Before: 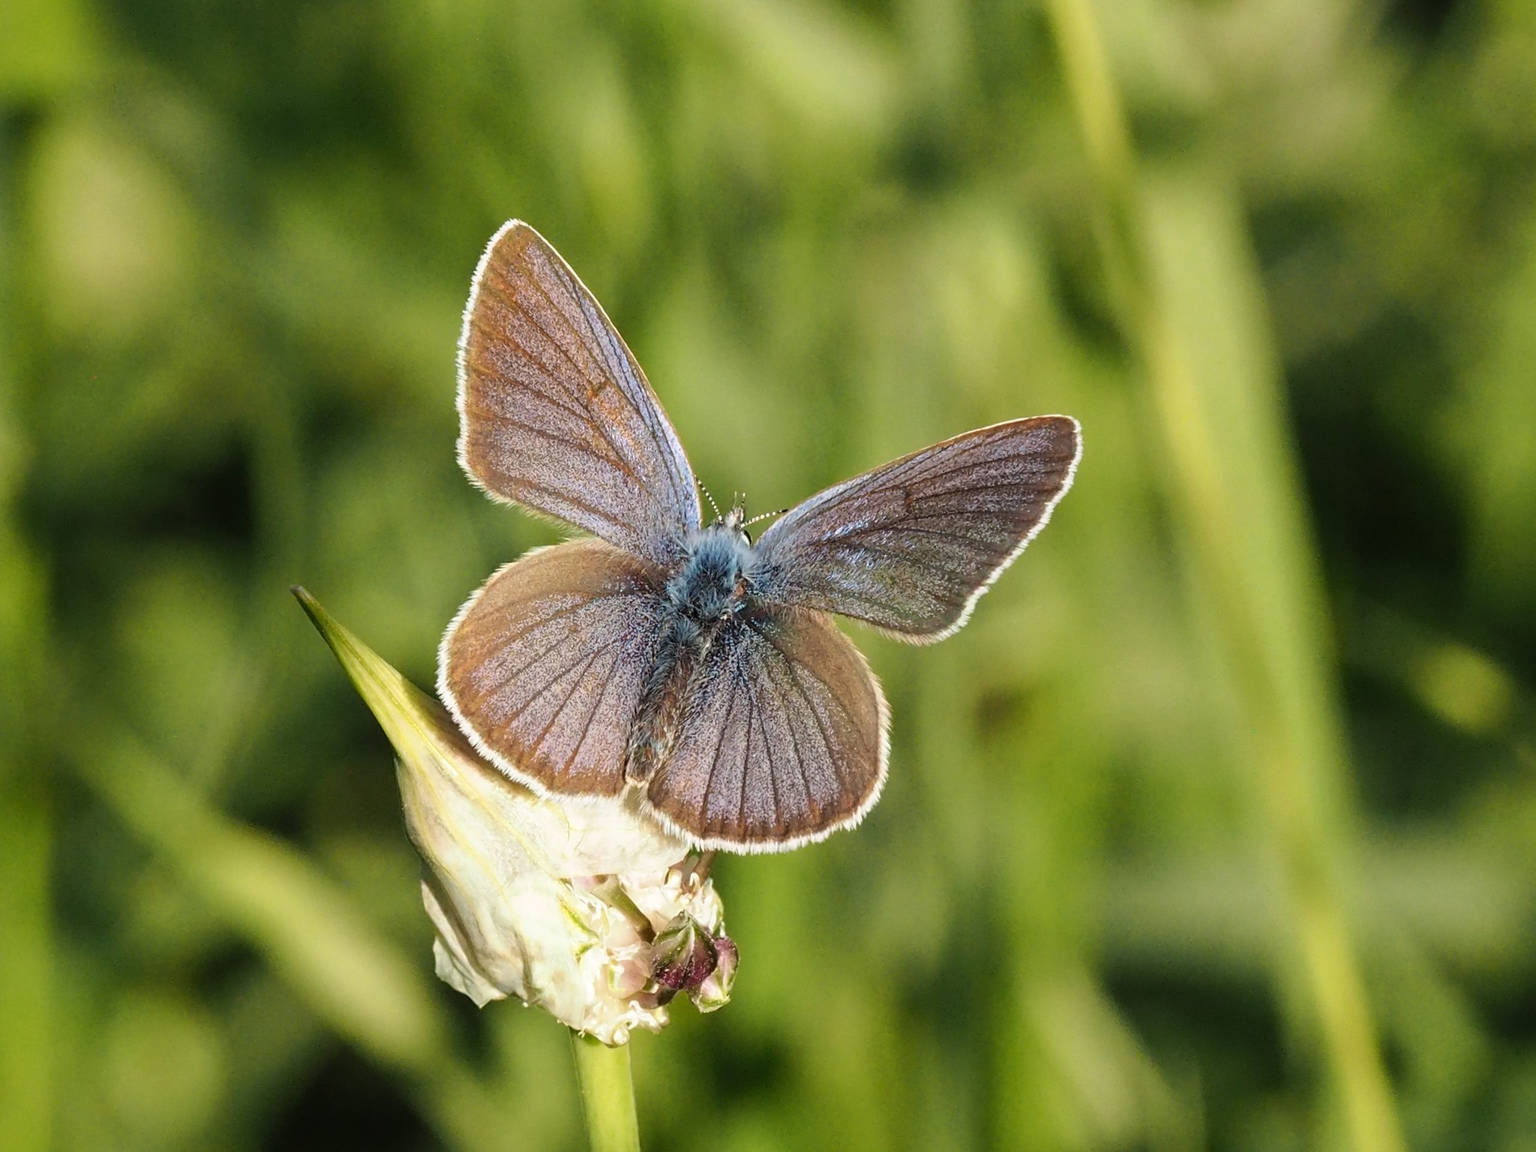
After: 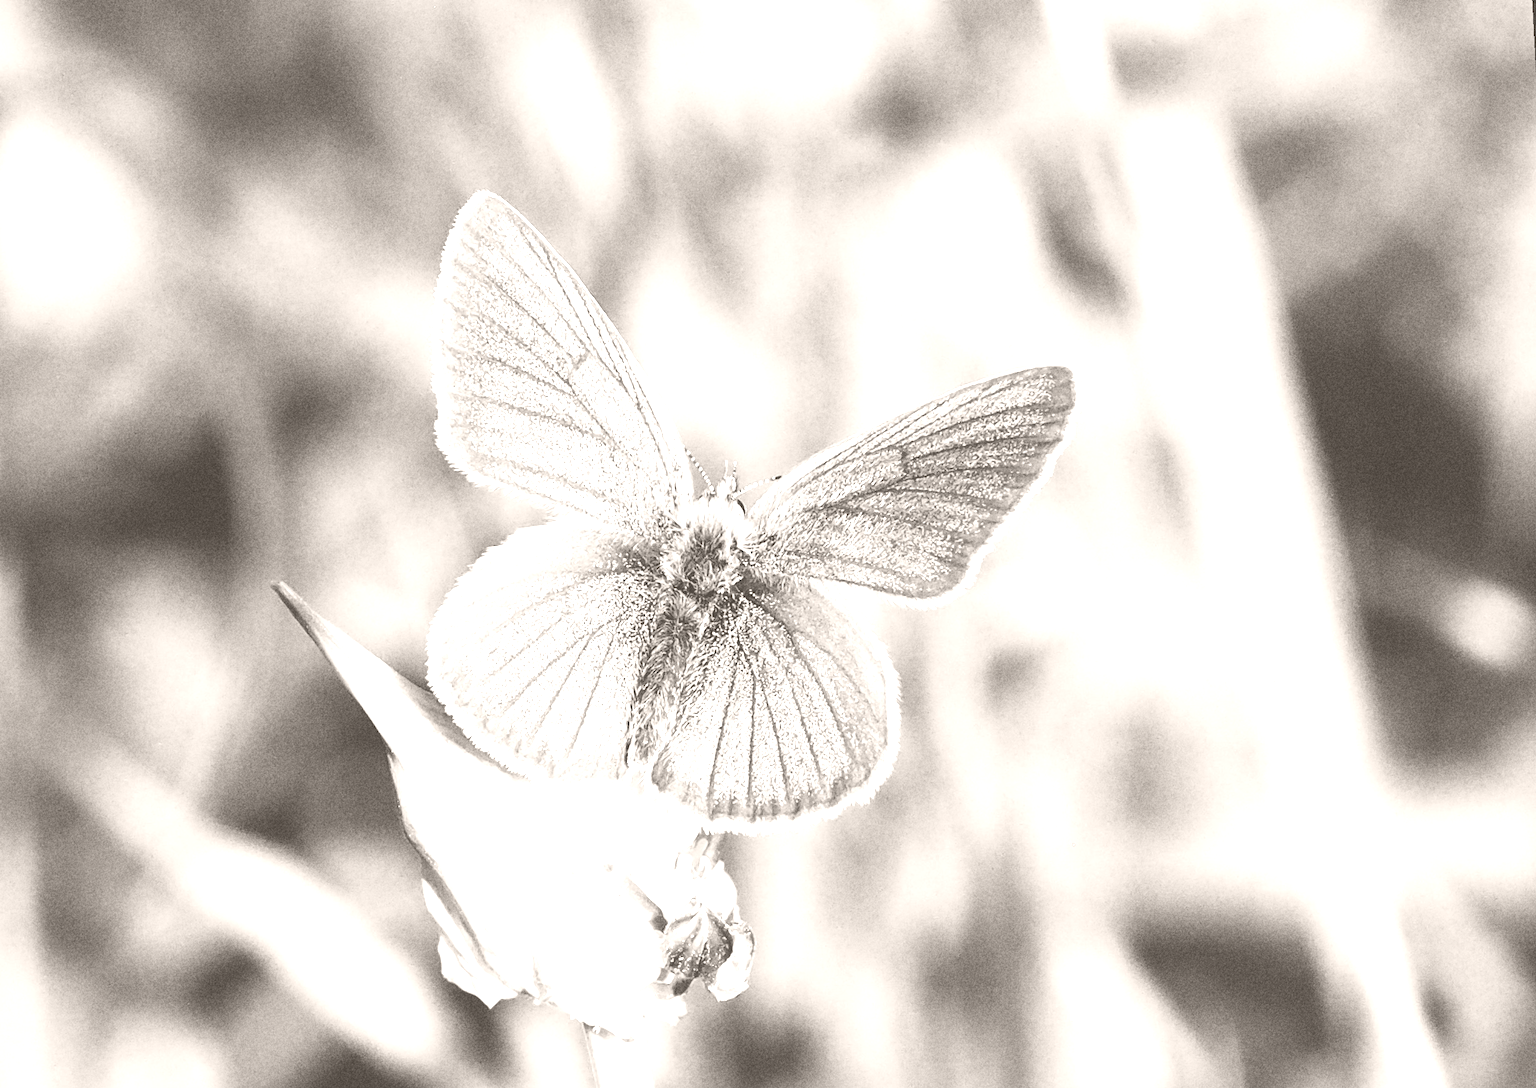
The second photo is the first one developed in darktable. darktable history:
exposure: exposure 0.559 EV, compensate highlight preservation false
colorize: hue 34.49°, saturation 35.33%, source mix 100%, lightness 55%, version 1
color zones: curves: ch0 [(0, 0.559) (0.153, 0.551) (0.229, 0.5) (0.429, 0.5) (0.571, 0.5) (0.714, 0.5) (0.857, 0.5) (1, 0.559)]; ch1 [(0, 0.417) (0.112, 0.336) (0.213, 0.26) (0.429, 0.34) (0.571, 0.35) (0.683, 0.331) (0.857, 0.344) (1, 0.417)]
grain: coarseness 11.82 ISO, strength 36.67%, mid-tones bias 74.17%
crop and rotate: left 0.614%, top 0.179%, bottom 0.309%
white balance: red 1.009, blue 0.985
rotate and perspective: rotation -3°, crop left 0.031, crop right 0.968, crop top 0.07, crop bottom 0.93
sigmoid: contrast 1.6, skew -0.2, preserve hue 0%, red attenuation 0.1, red rotation 0.035, green attenuation 0.1, green rotation -0.017, blue attenuation 0.15, blue rotation -0.052, base primaries Rec2020
